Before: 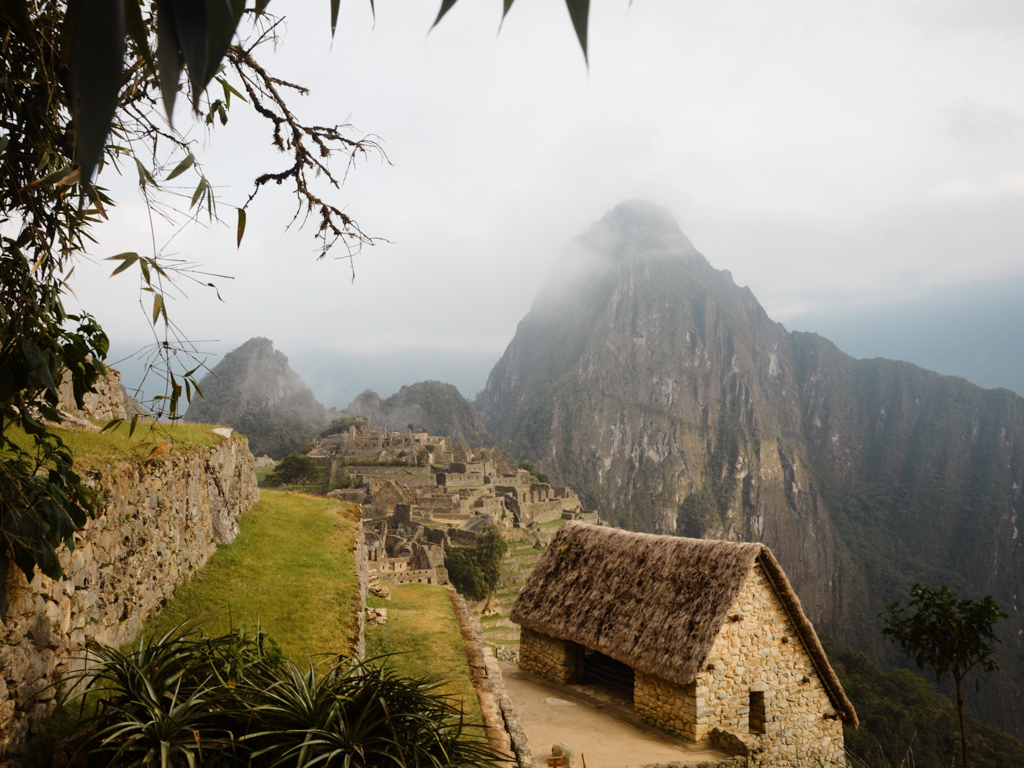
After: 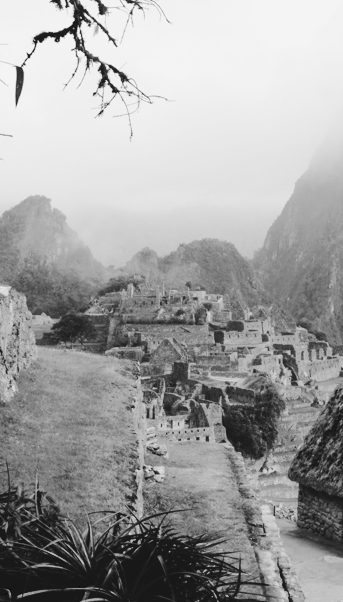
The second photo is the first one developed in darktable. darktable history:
crop and rotate: left 21.77%, top 18.528%, right 44.676%, bottom 2.997%
tone curve: curves: ch0 [(0, 0) (0.003, 0.076) (0.011, 0.081) (0.025, 0.084) (0.044, 0.092) (0.069, 0.1) (0.1, 0.117) (0.136, 0.144) (0.177, 0.186) (0.224, 0.237) (0.277, 0.306) (0.335, 0.39) (0.399, 0.494) (0.468, 0.574) (0.543, 0.666) (0.623, 0.722) (0.709, 0.79) (0.801, 0.855) (0.898, 0.926) (1, 1)], preserve colors none
monochrome: on, module defaults
contrast brightness saturation: contrast 0.1, saturation -0.36
